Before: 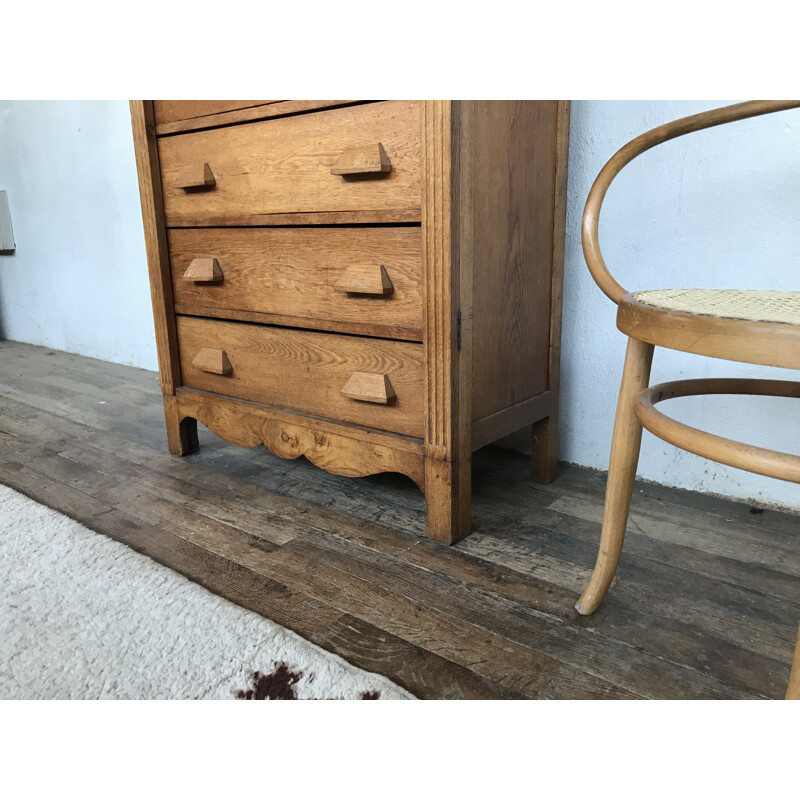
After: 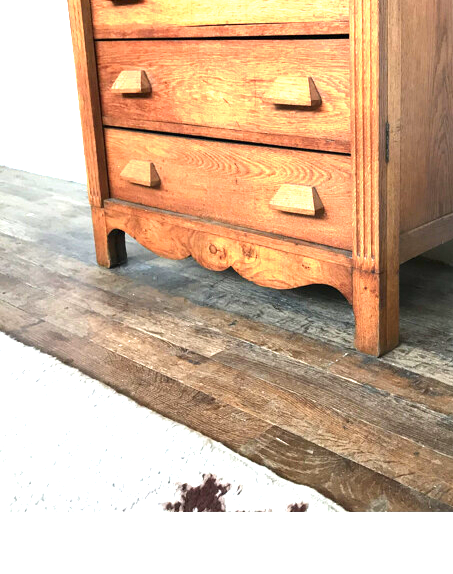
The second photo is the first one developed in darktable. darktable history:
exposure: black level correction 0, exposure 1.451 EV, compensate highlight preservation false
color zones: curves: ch1 [(0.24, 0.634) (0.75, 0.5)]; ch2 [(0.253, 0.437) (0.745, 0.491)]
crop: left 9.064%, top 23.564%, right 34.262%, bottom 4.673%
velvia: strength 6.26%
